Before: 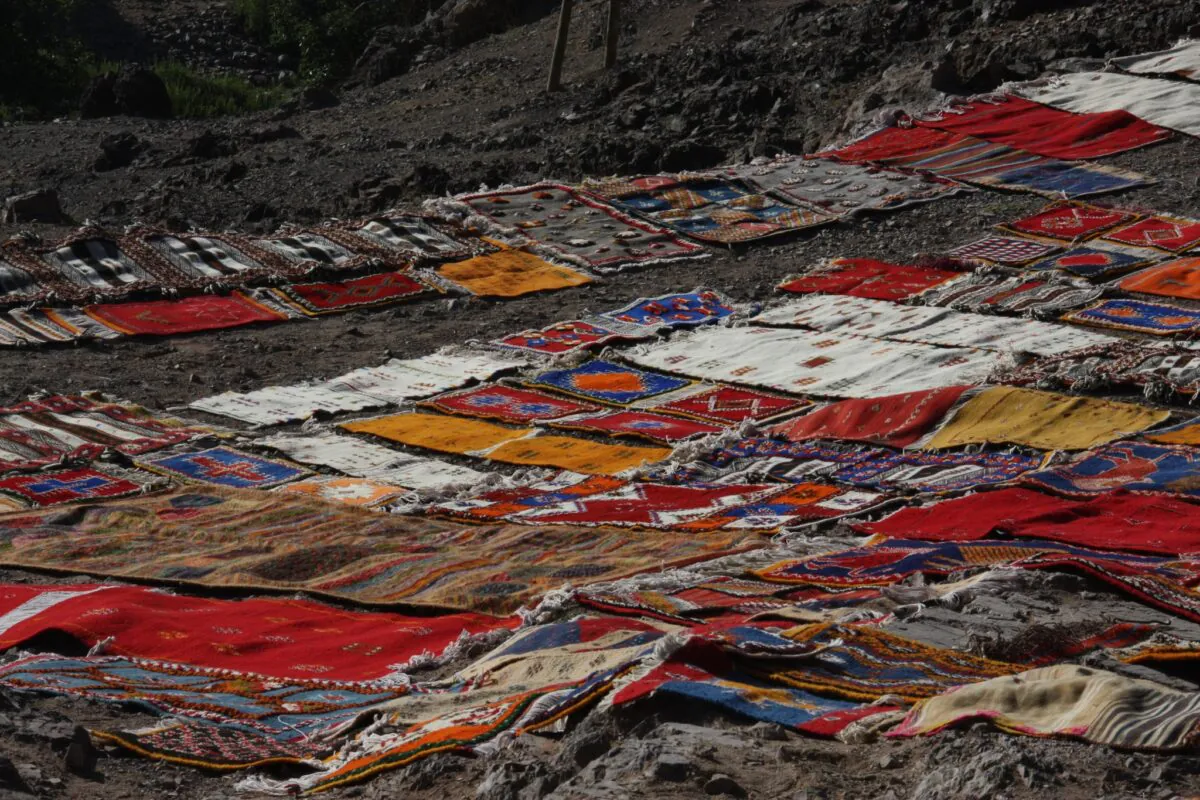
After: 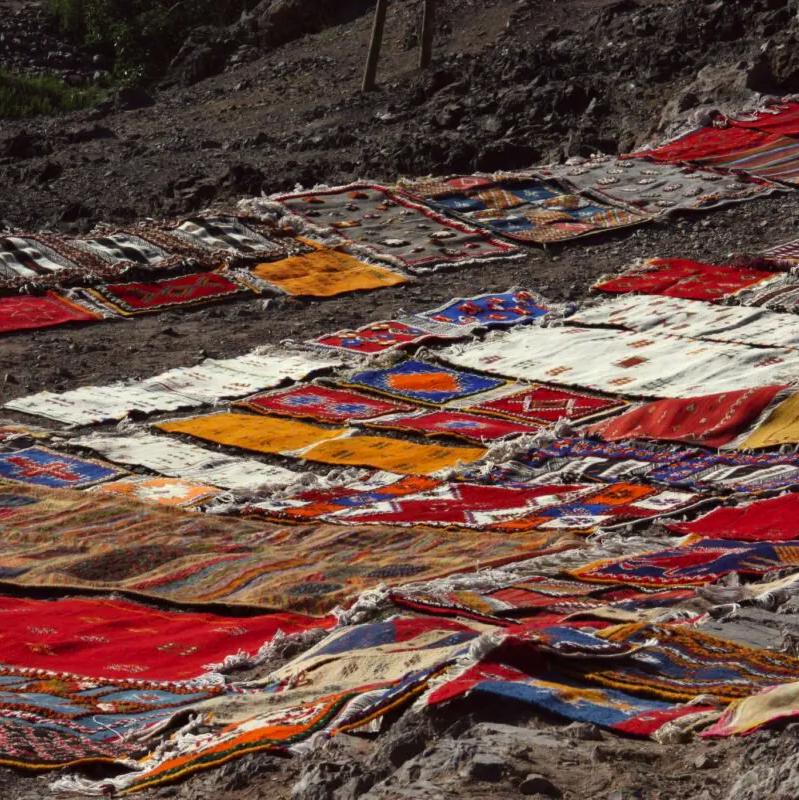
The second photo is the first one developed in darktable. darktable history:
crop: left 15.424%, right 17.934%
levels: mode automatic, levels [0, 0.478, 1]
exposure: exposure 0.026 EV, compensate exposure bias true, compensate highlight preservation false
color correction: highlights a* -0.963, highlights b* 4.48, shadows a* 3.65
